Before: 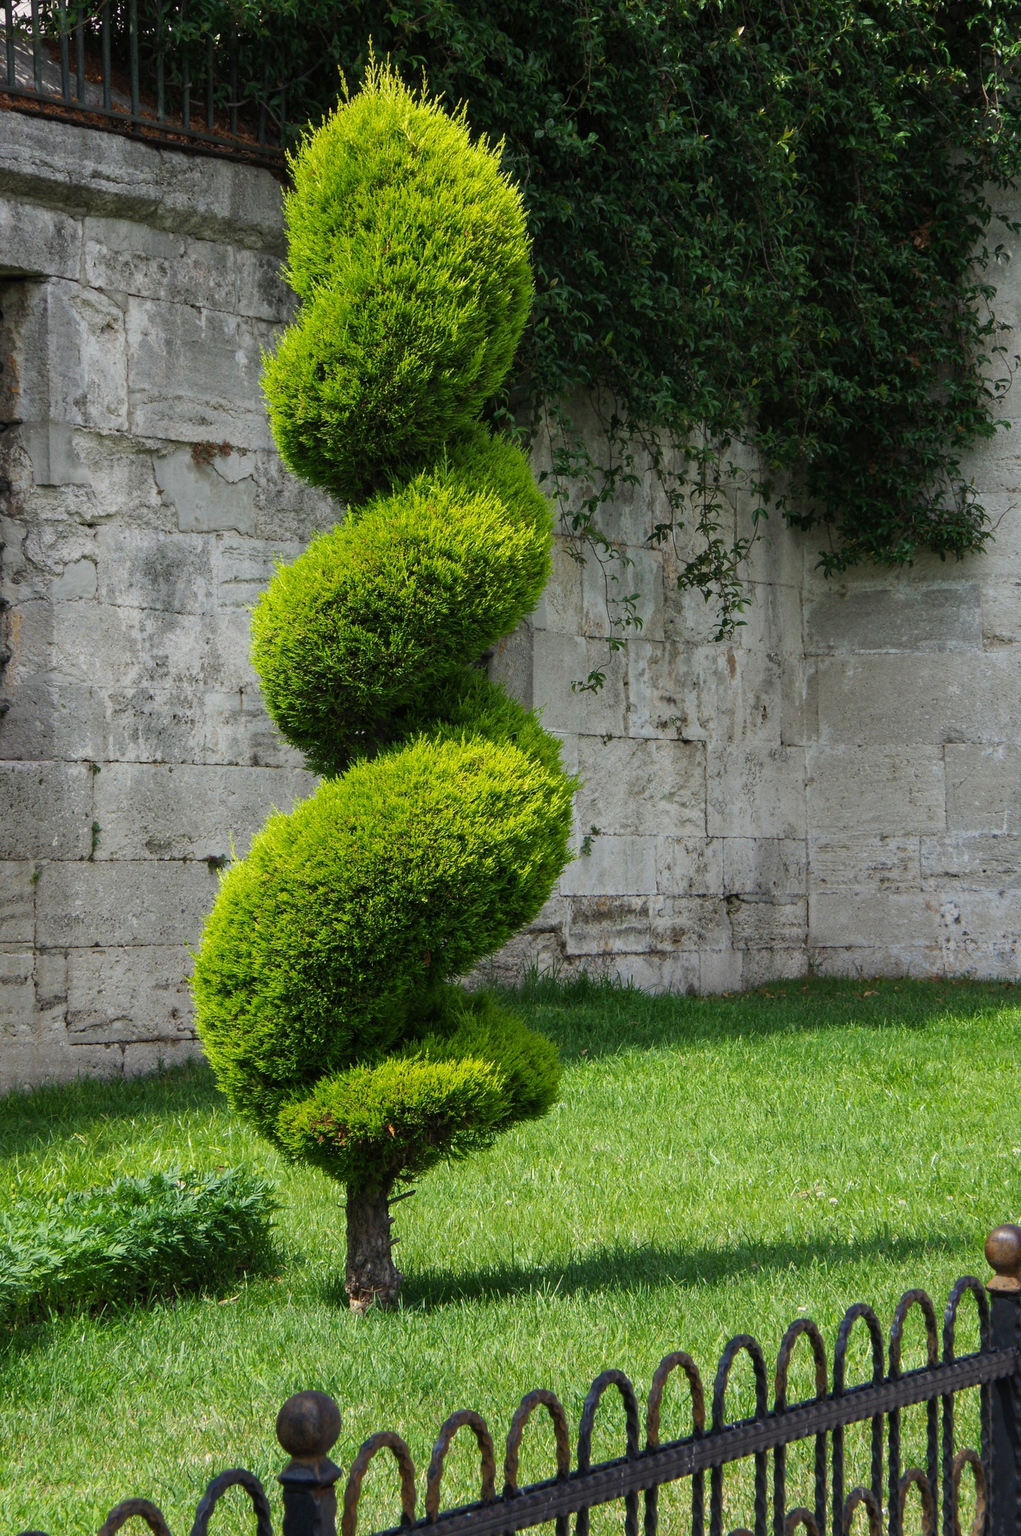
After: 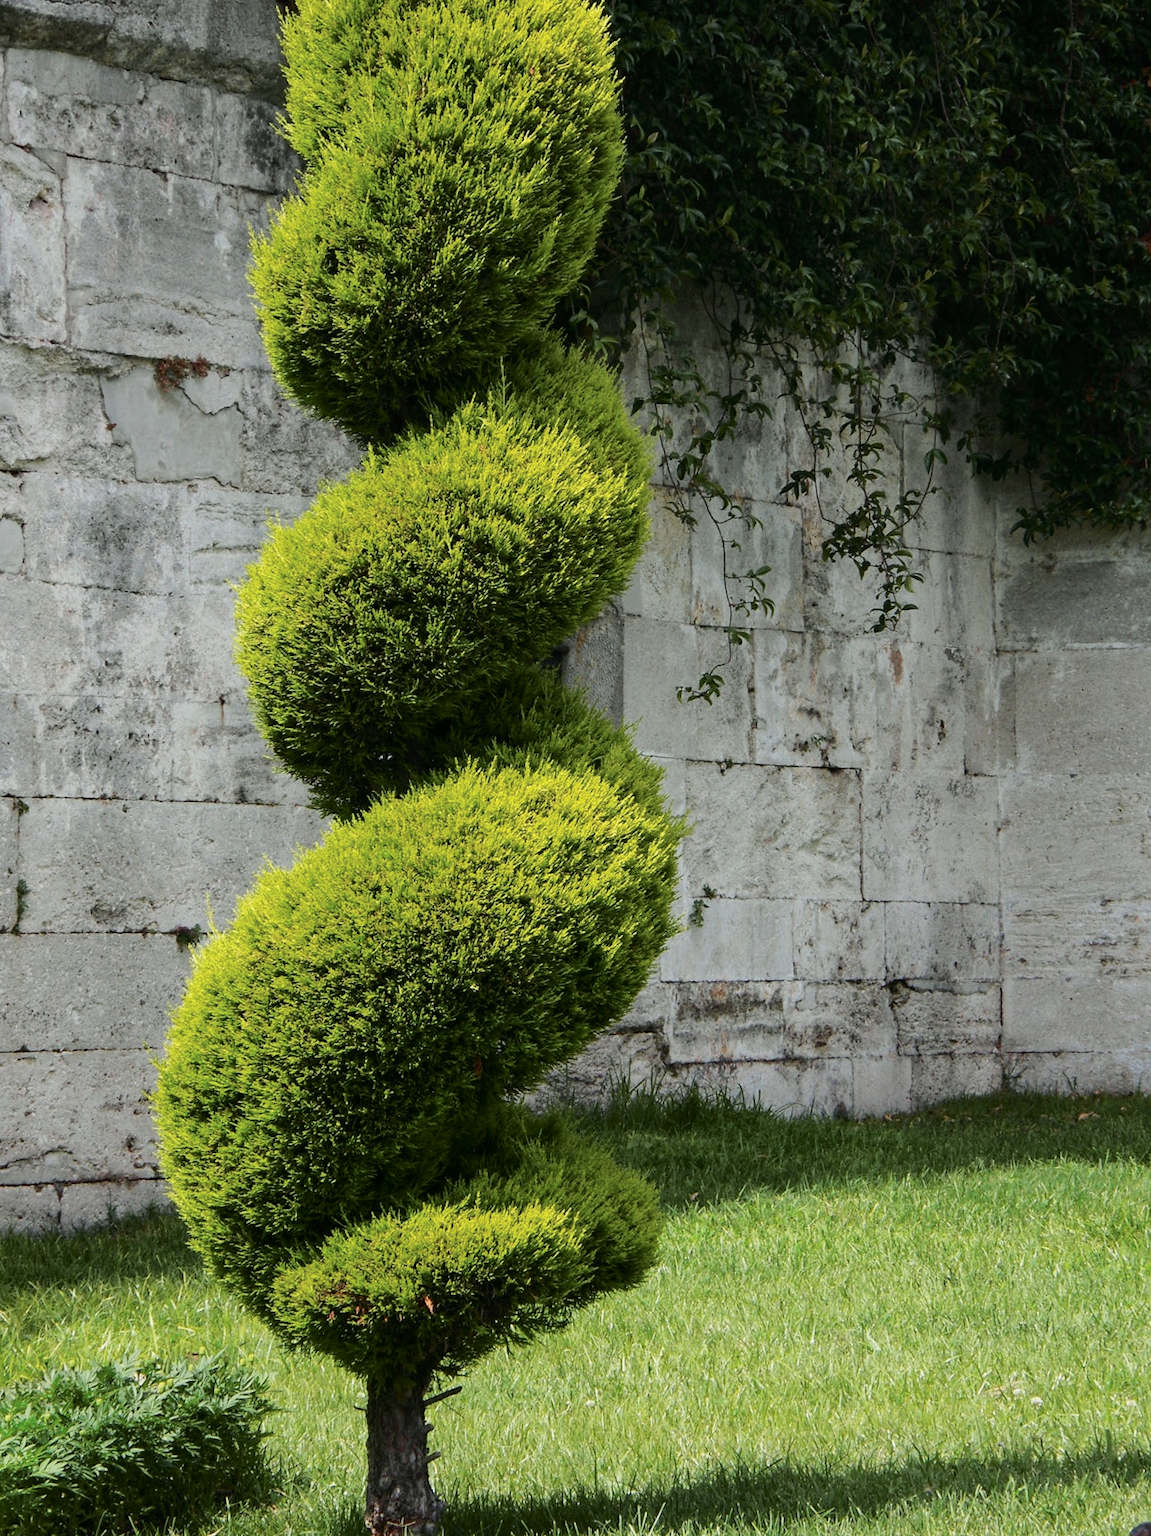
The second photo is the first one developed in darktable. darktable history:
tone curve: curves: ch0 [(0, 0) (0.105, 0.068) (0.181, 0.14) (0.28, 0.259) (0.384, 0.404) (0.485, 0.531) (0.638, 0.681) (0.87, 0.883) (1, 0.977)]; ch1 [(0, 0) (0.161, 0.092) (0.35, 0.33) (0.379, 0.401) (0.456, 0.469) (0.501, 0.499) (0.516, 0.524) (0.562, 0.569) (0.635, 0.646) (1, 1)]; ch2 [(0, 0) (0.371, 0.362) (0.437, 0.437) (0.5, 0.5) (0.53, 0.524) (0.56, 0.561) (0.622, 0.606) (1, 1)], color space Lab, independent channels, preserve colors none
crop: left 7.856%, top 11.836%, right 10.12%, bottom 15.387%
